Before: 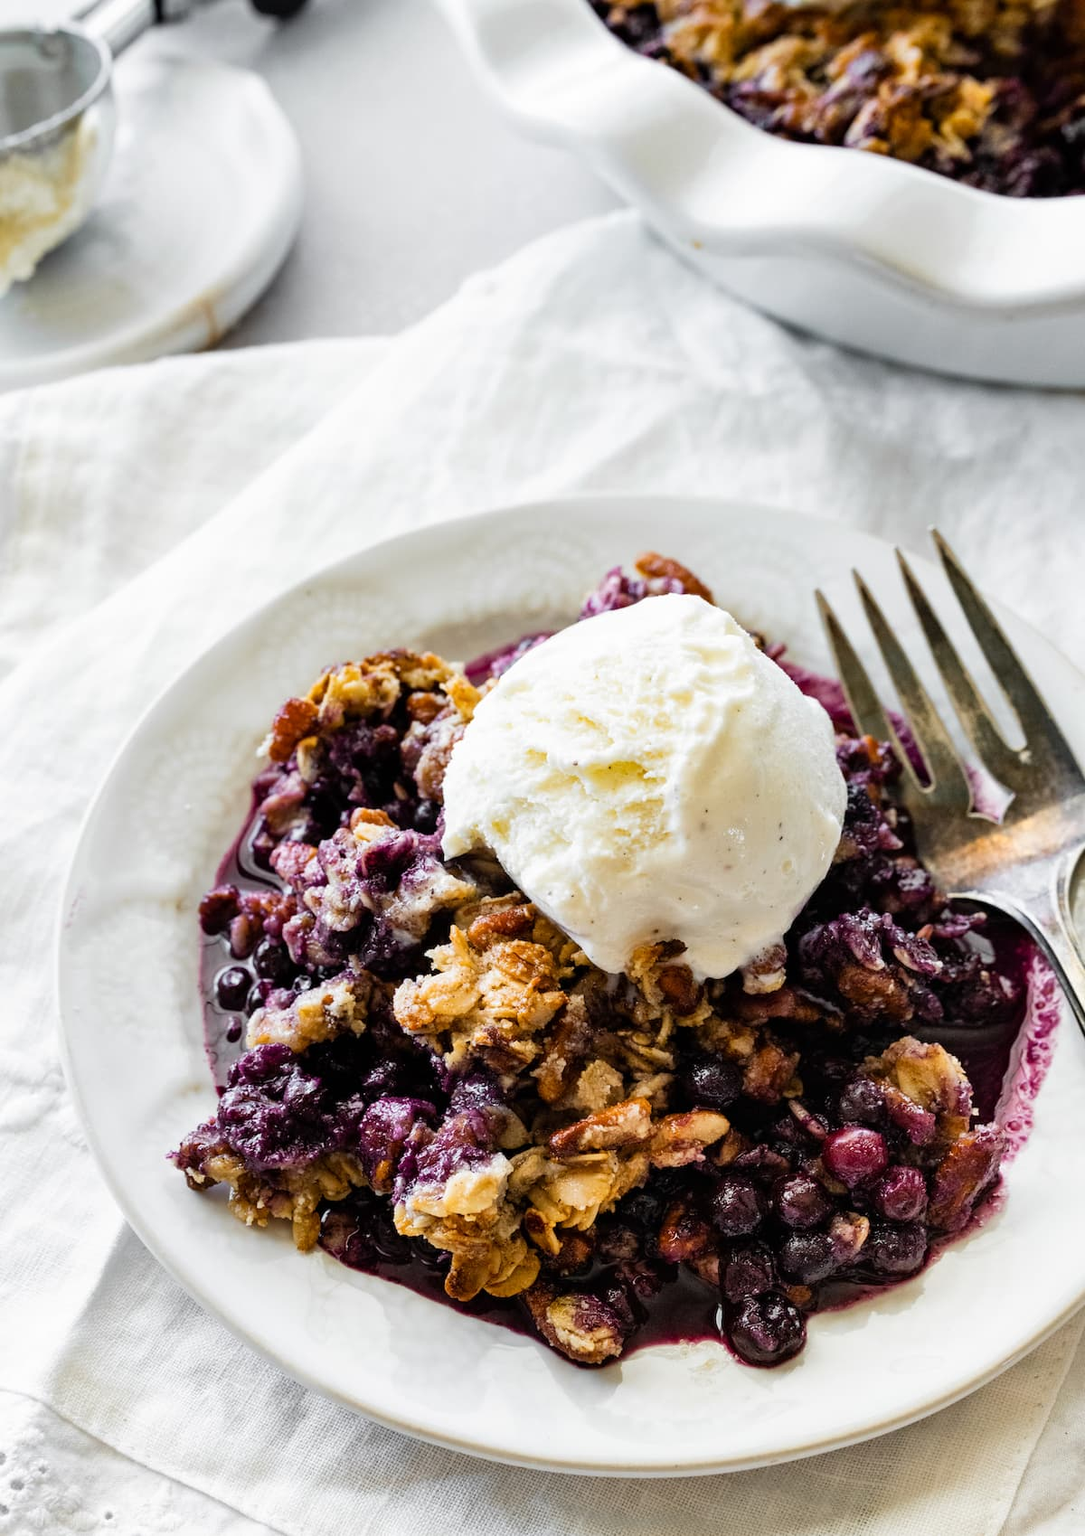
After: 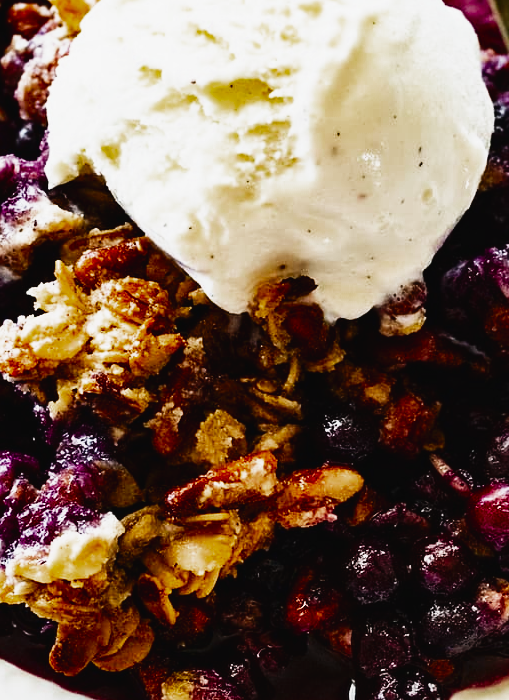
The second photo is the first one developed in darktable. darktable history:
color zones: curves: ch0 [(0.27, 0.396) (0.563, 0.504) (0.75, 0.5) (0.787, 0.307)]
tone curve: curves: ch0 [(0, 0.023) (0.113, 0.084) (0.285, 0.301) (0.673, 0.796) (0.845, 0.932) (0.994, 0.971)]; ch1 [(0, 0) (0.456, 0.437) (0.498, 0.5) (0.57, 0.559) (0.631, 0.639) (1, 1)]; ch2 [(0, 0) (0.417, 0.44) (0.46, 0.453) (0.502, 0.507) (0.55, 0.57) (0.67, 0.712) (1, 1)], preserve colors none
contrast brightness saturation: contrast 0.21, brightness -0.101, saturation 0.21
tone equalizer: edges refinement/feathering 500, mask exposure compensation -1.57 EV, preserve details no
crop: left 36.967%, top 44.962%, right 20.541%, bottom 13.818%
sharpen: amount 0.216
